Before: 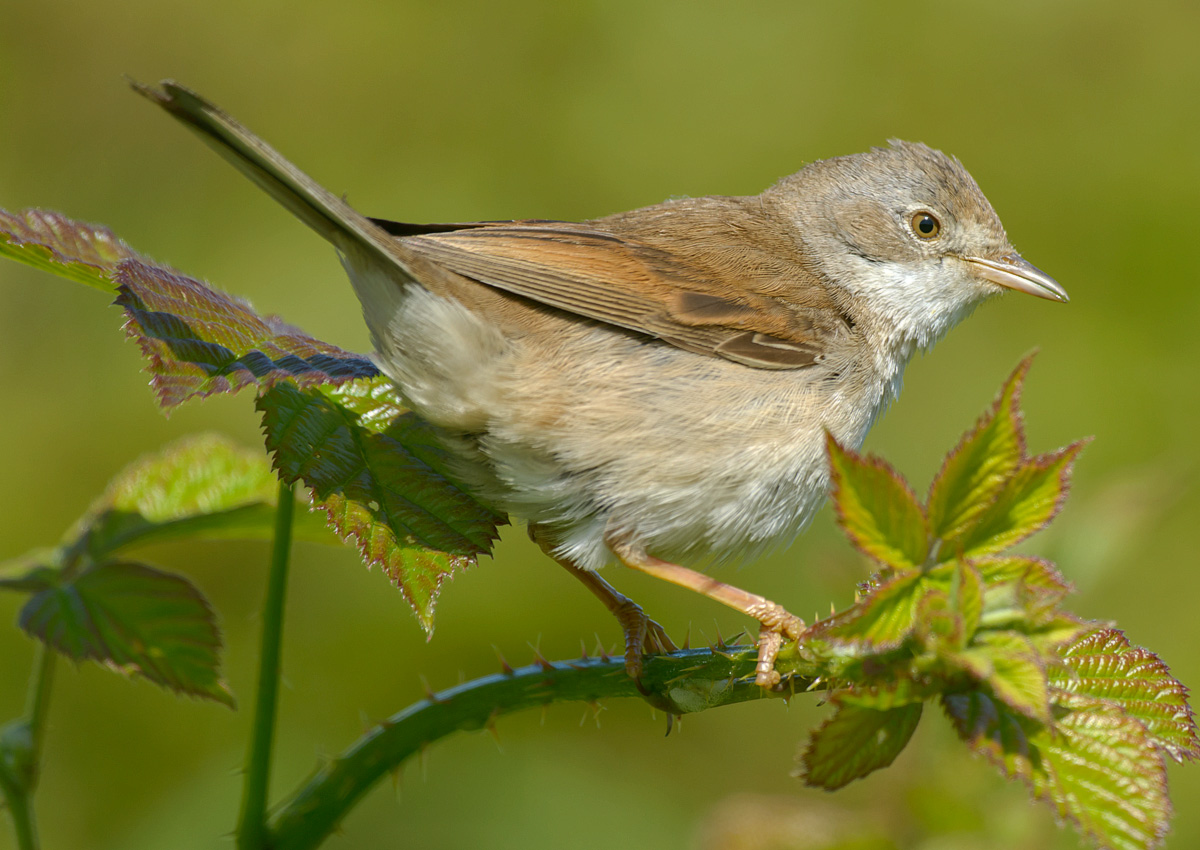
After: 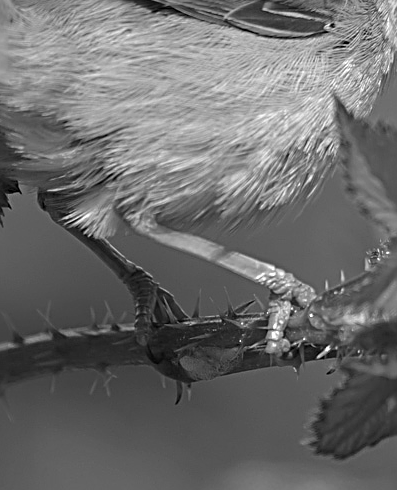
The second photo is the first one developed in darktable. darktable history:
sharpen: radius 3.025, amount 0.757
crop: left 40.878%, top 39.176%, right 25.993%, bottom 3.081%
color calibration: output gray [0.23, 0.37, 0.4, 0], gray › normalize channels true, illuminant same as pipeline (D50), adaptation XYZ, x 0.346, y 0.359, gamut compression 0
